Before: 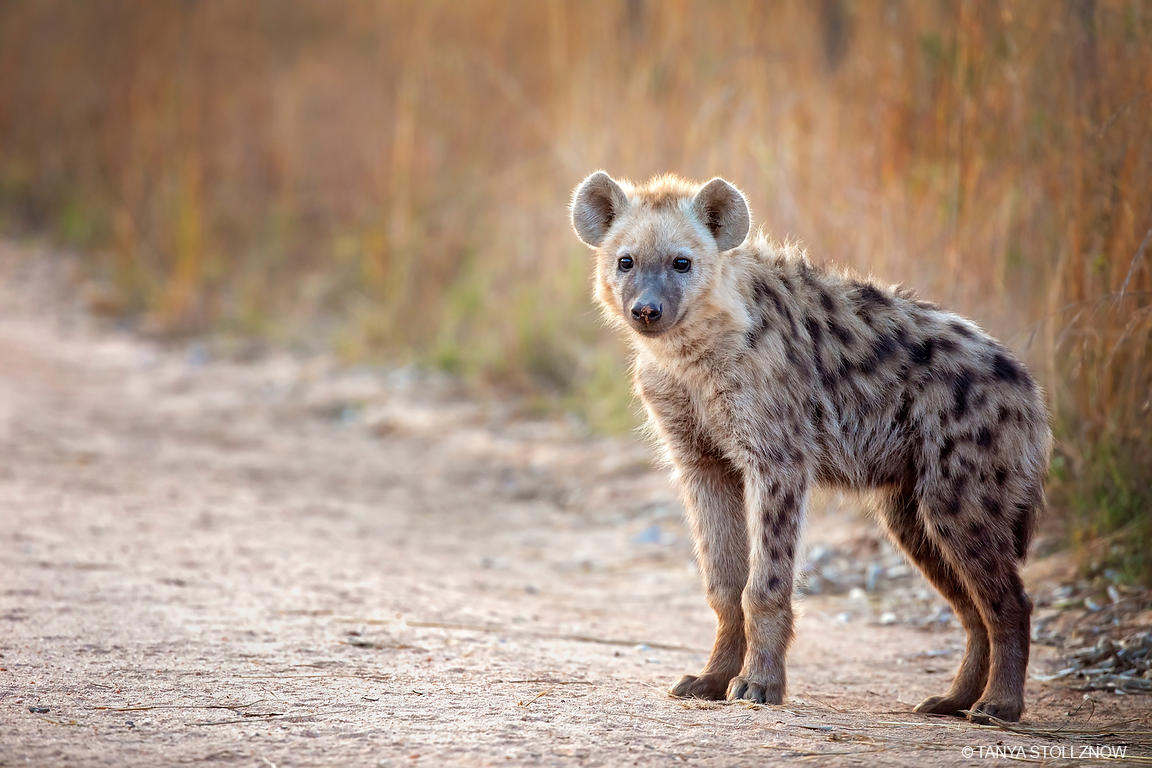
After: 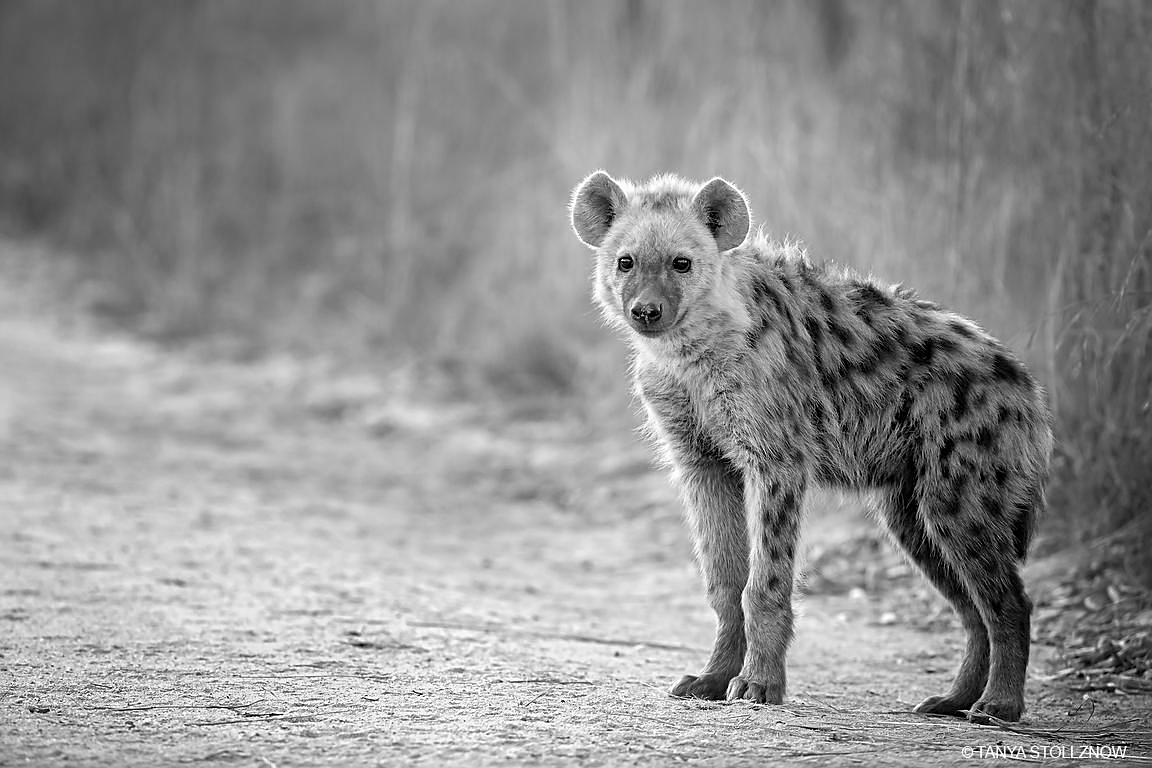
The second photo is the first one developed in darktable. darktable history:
monochrome: a 32, b 64, size 2.3
white balance: emerald 1
sharpen: on, module defaults
